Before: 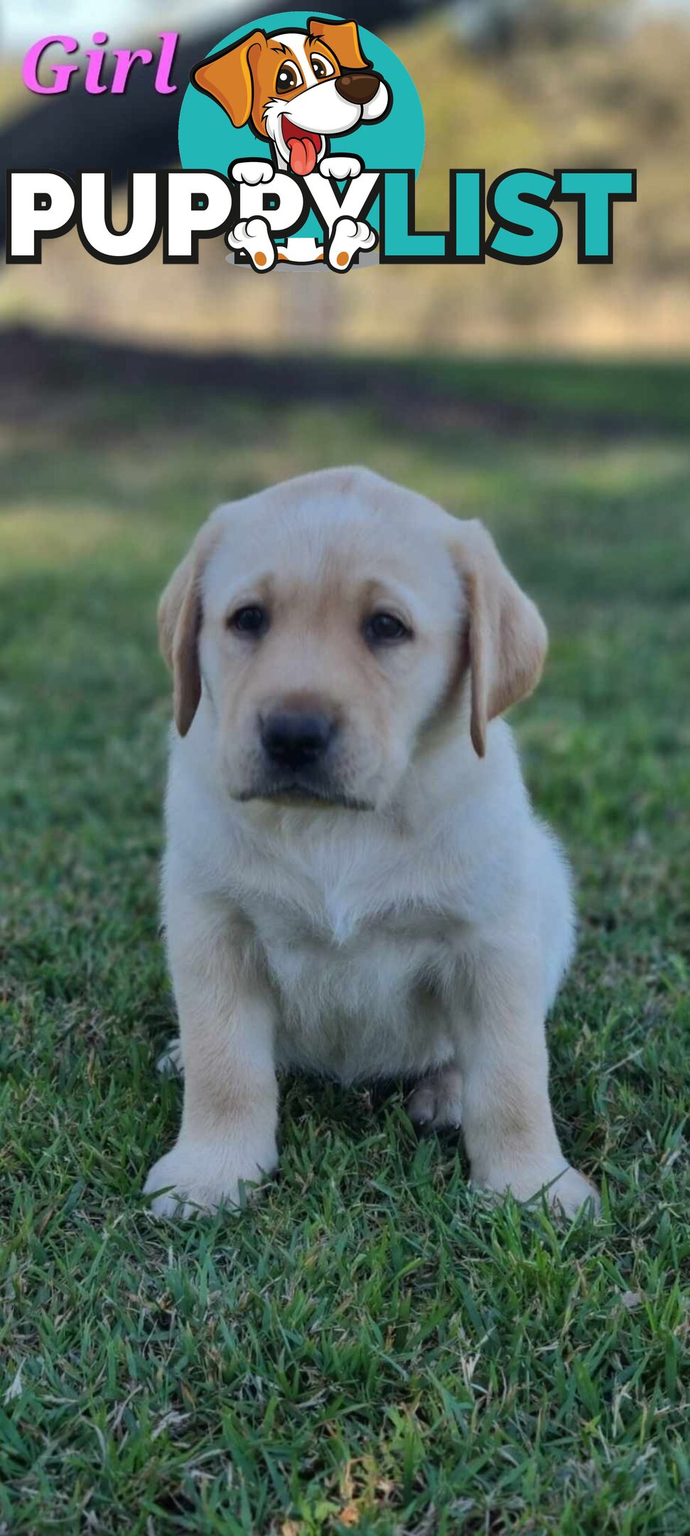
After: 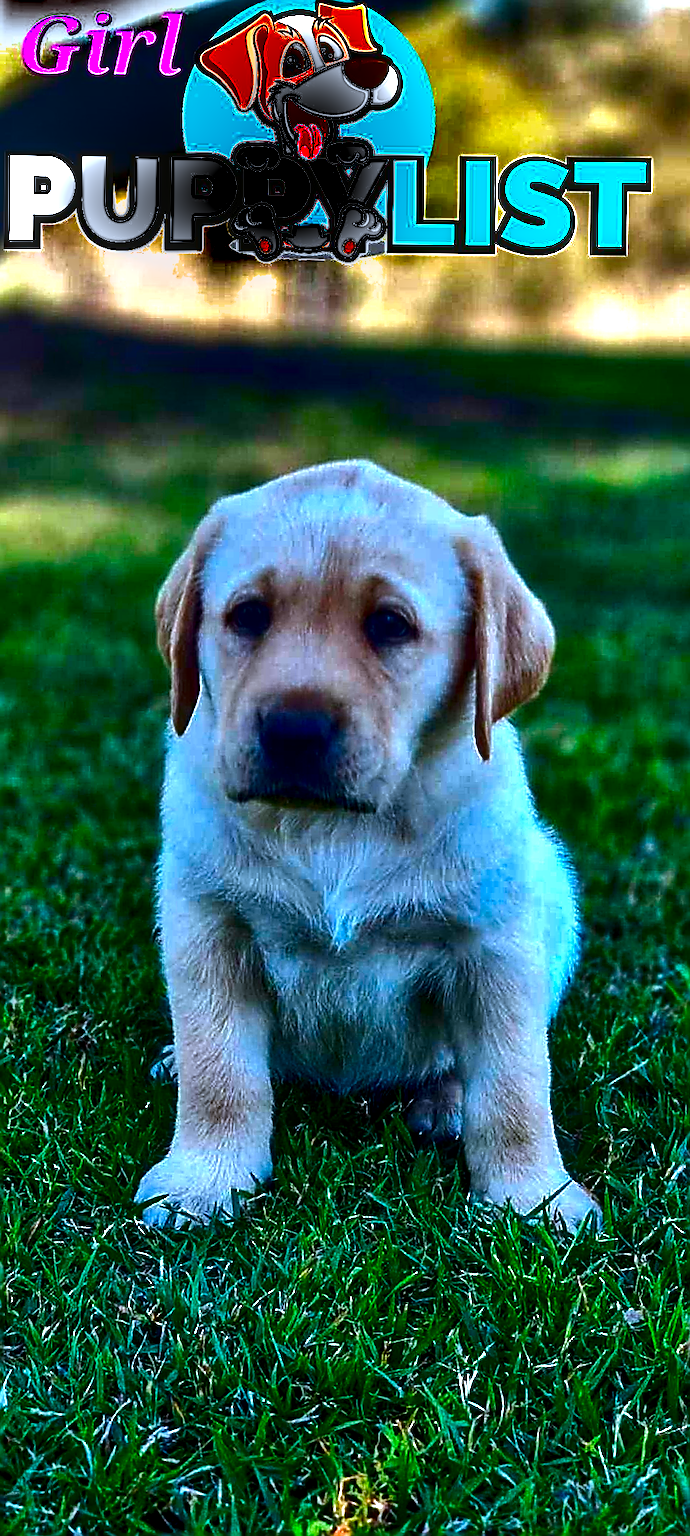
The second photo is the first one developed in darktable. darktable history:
color correction: highlights a* -2.14, highlights b* -18.47
contrast brightness saturation: brightness -0.986, saturation 0.982
crop and rotate: angle -0.635°
local contrast: detail 130%
sharpen: amount 1.997
shadows and highlights: low approximation 0.01, soften with gaussian
exposure: black level correction 0, exposure 1.2 EV, compensate highlight preservation false
